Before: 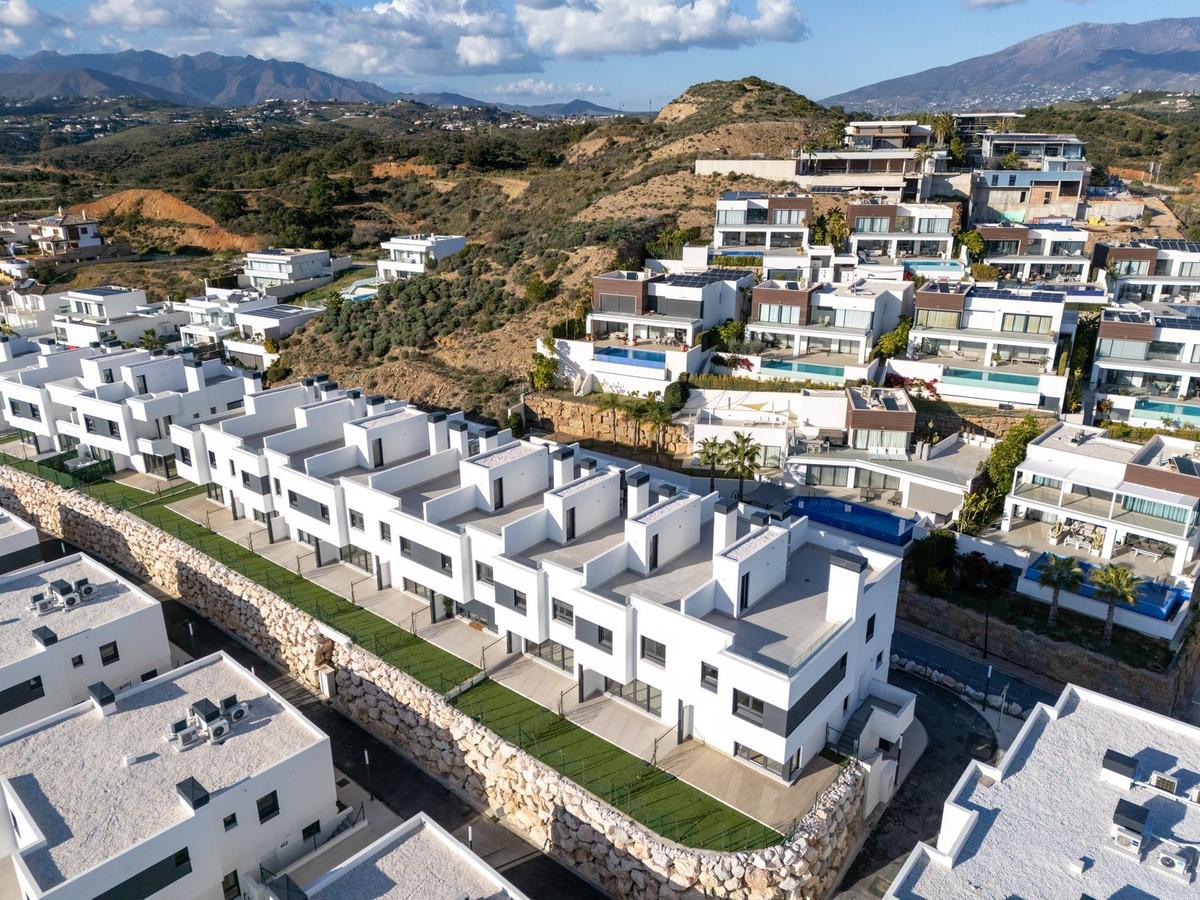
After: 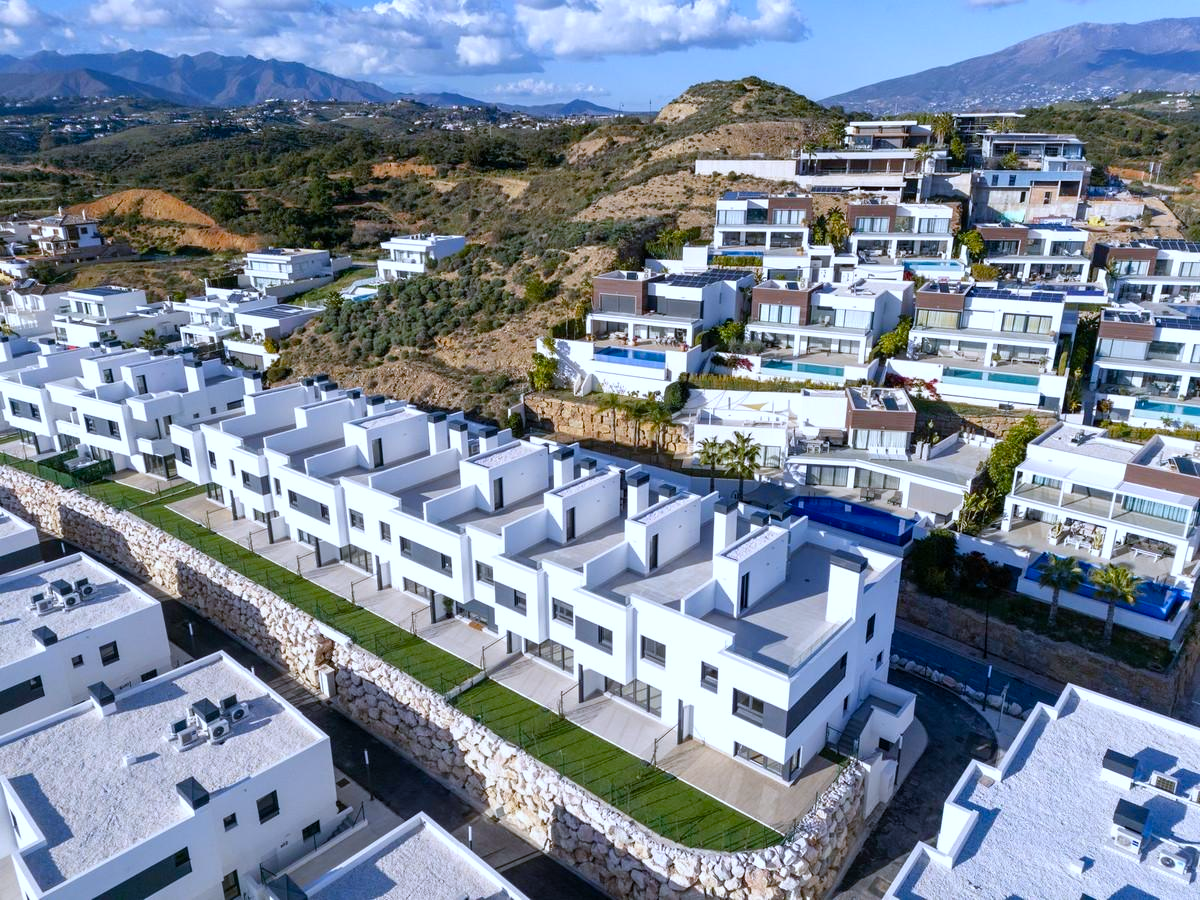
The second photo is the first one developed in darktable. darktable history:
color balance rgb: perceptual saturation grading › global saturation 20%, perceptual saturation grading › highlights -25%, perceptual saturation grading › shadows 25%
white balance: red 0.948, green 1.02, blue 1.176
